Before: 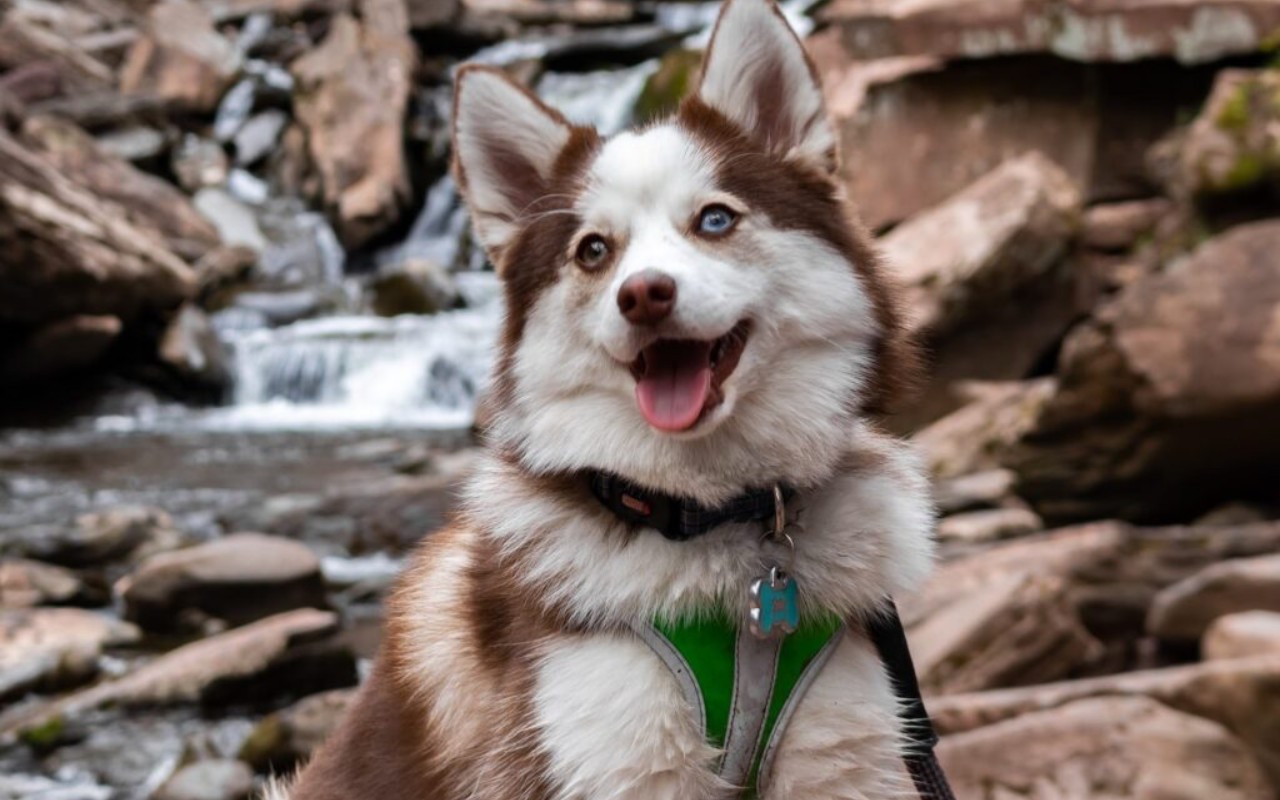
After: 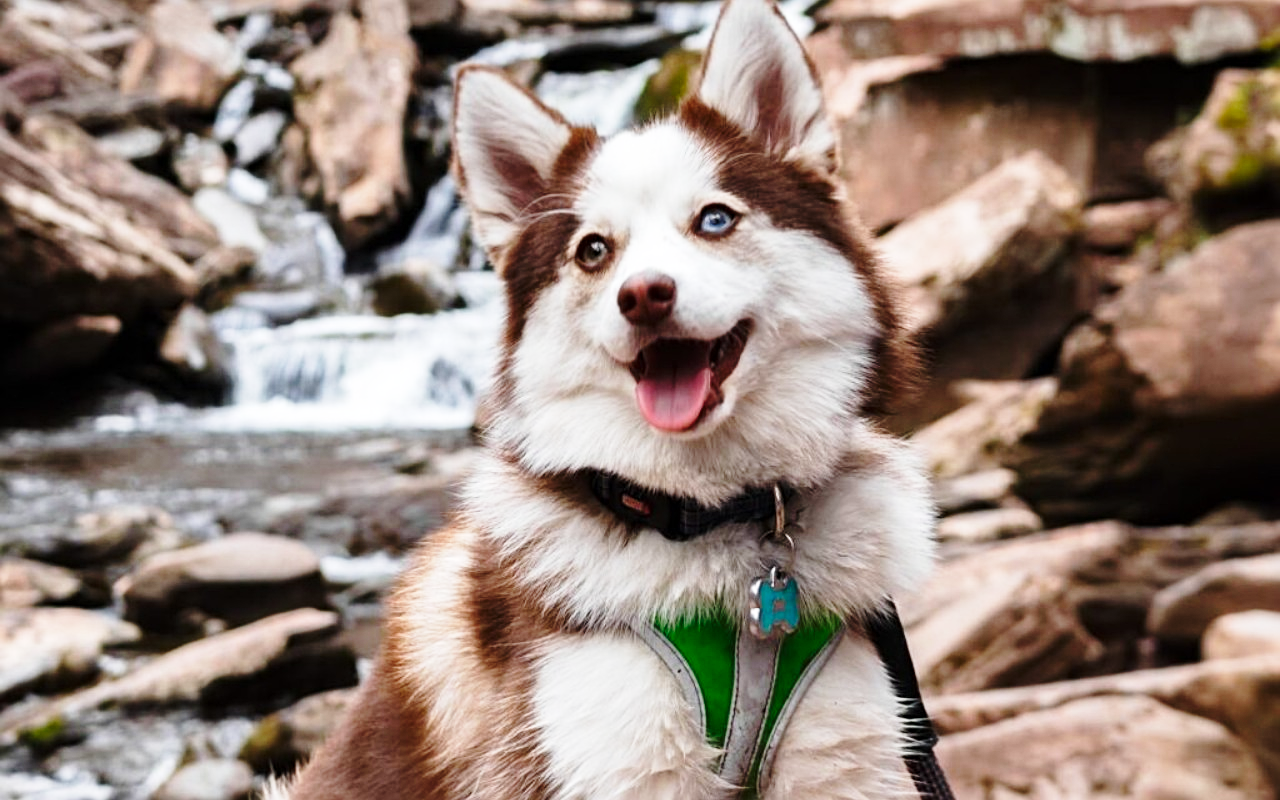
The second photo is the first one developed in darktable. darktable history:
base curve: curves: ch0 [(0, 0) (0.028, 0.03) (0.121, 0.232) (0.46, 0.748) (0.859, 0.968) (1, 1)], preserve colors none
sharpen: radius 2.167, amount 0.381, threshold 0
